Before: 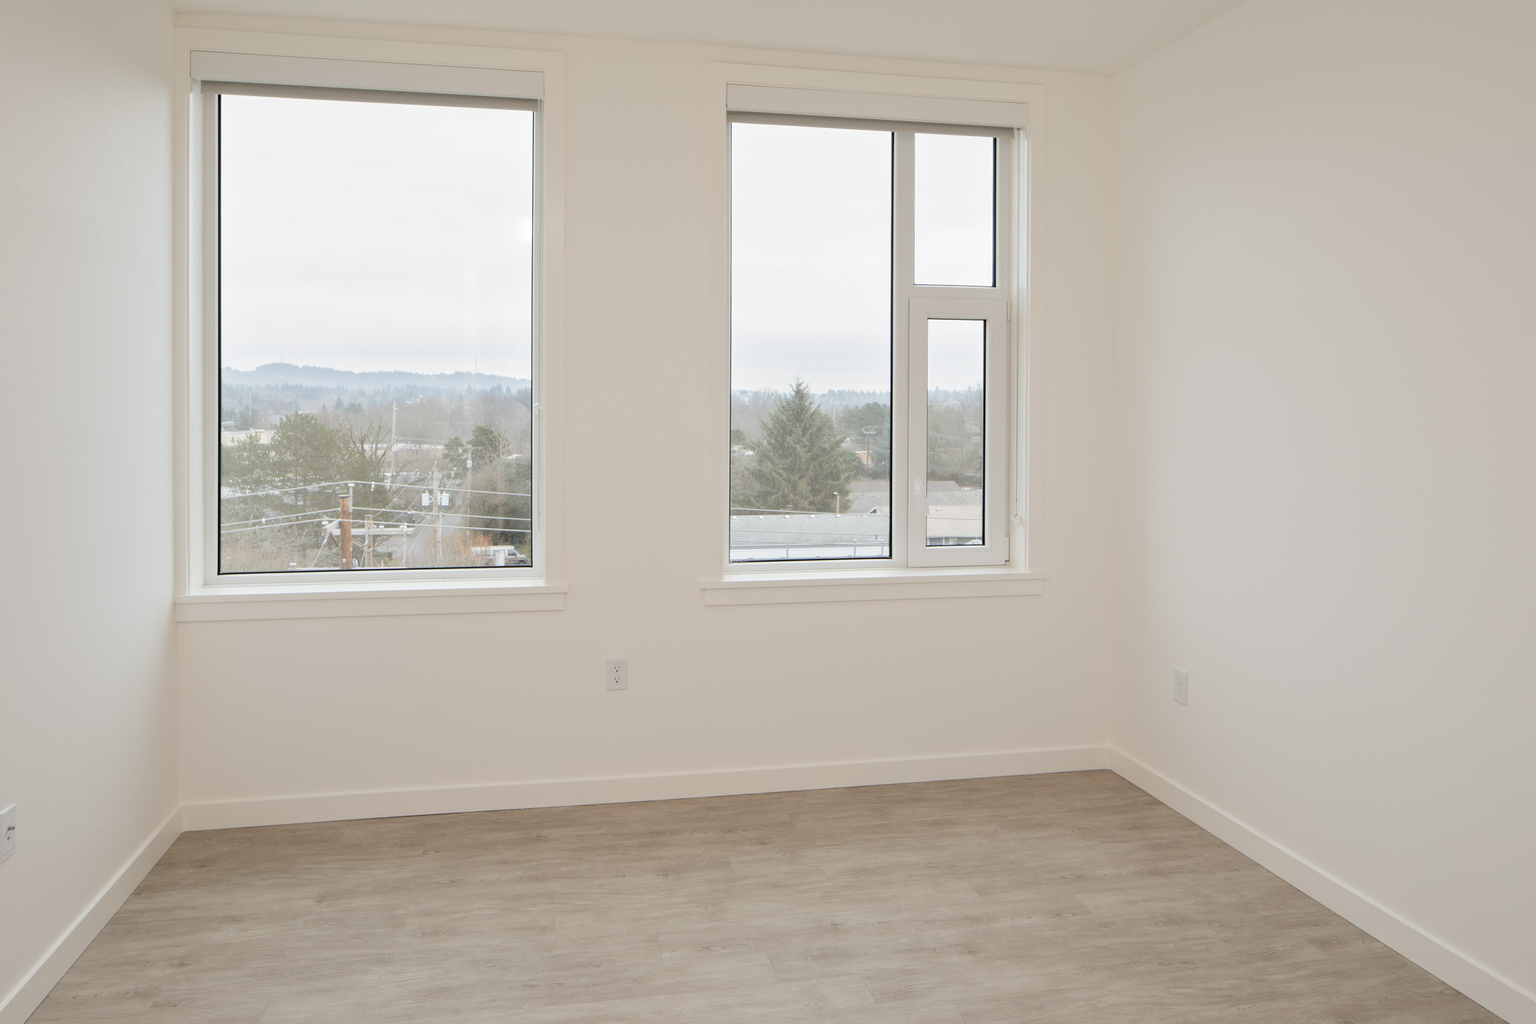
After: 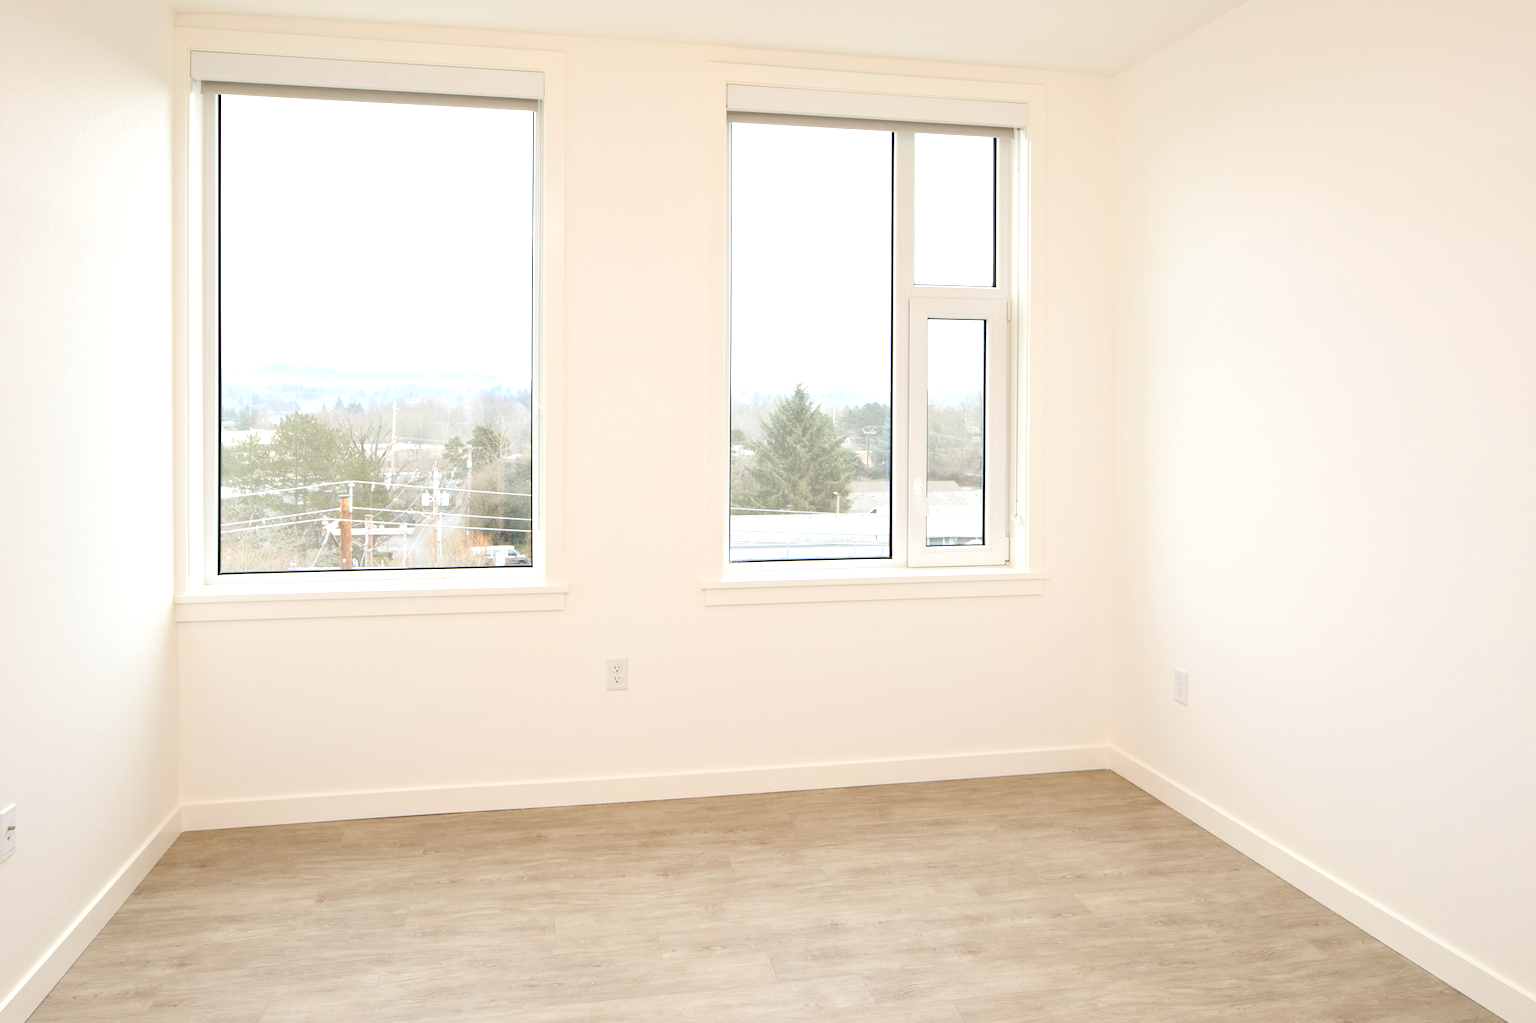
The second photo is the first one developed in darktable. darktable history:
exposure: exposure 0.743 EV, compensate highlight preservation false
color balance rgb: linear chroma grading › global chroma 15.5%, perceptual saturation grading › global saturation 34.77%, perceptual saturation grading › highlights -24.96%, perceptual saturation grading › shadows 49.321%
